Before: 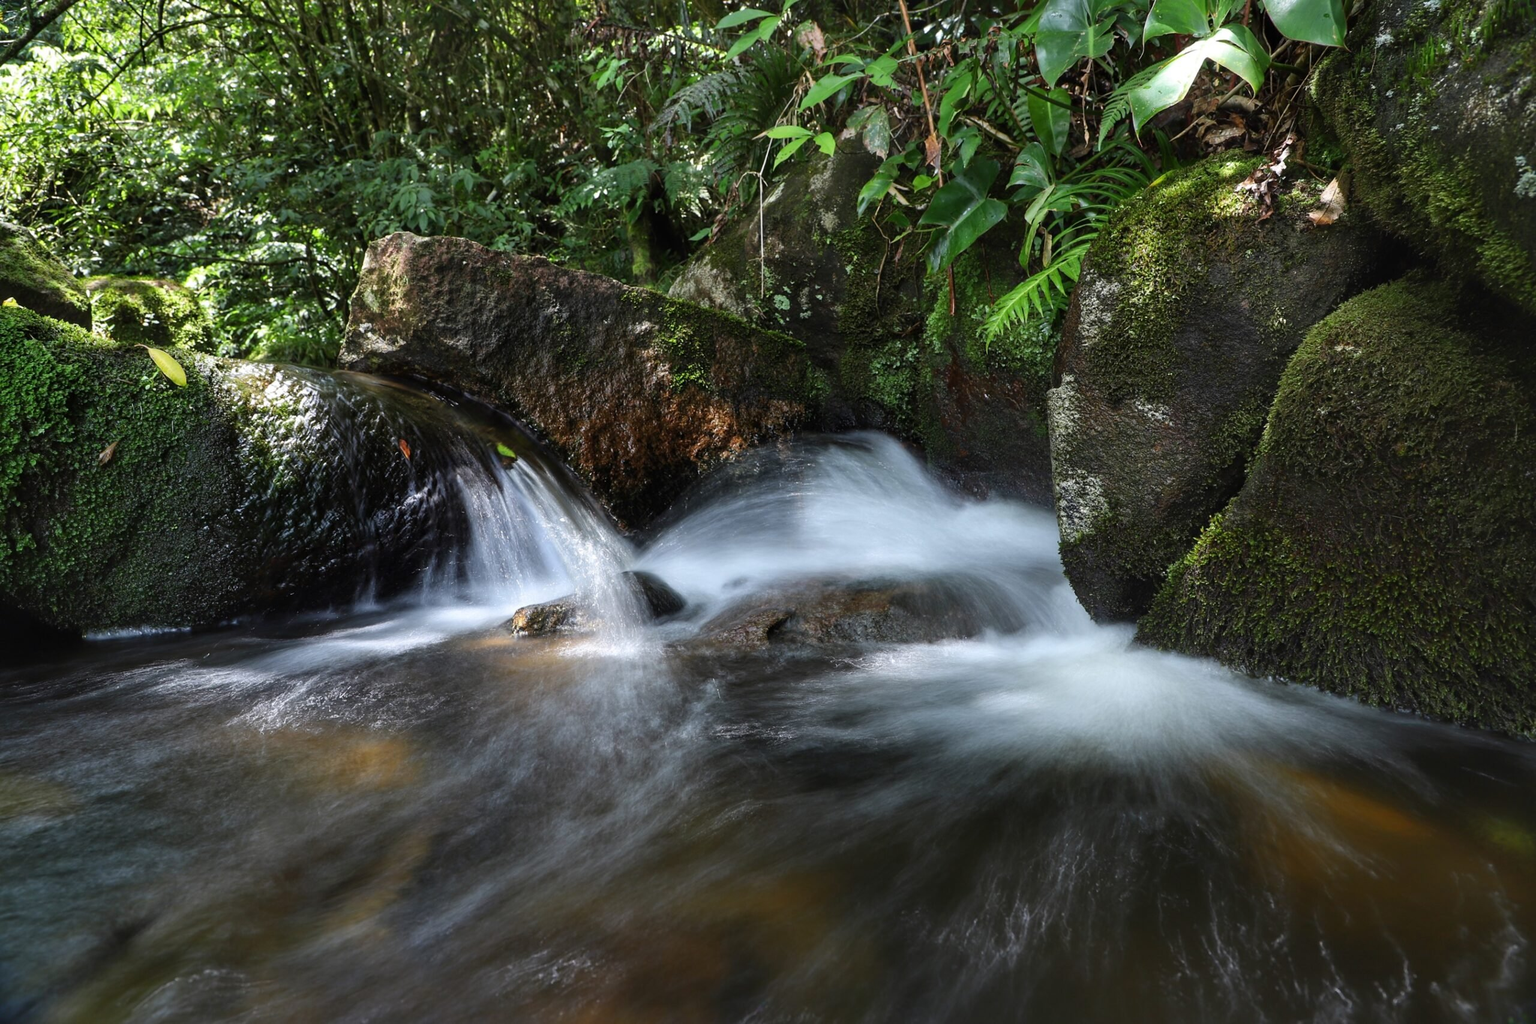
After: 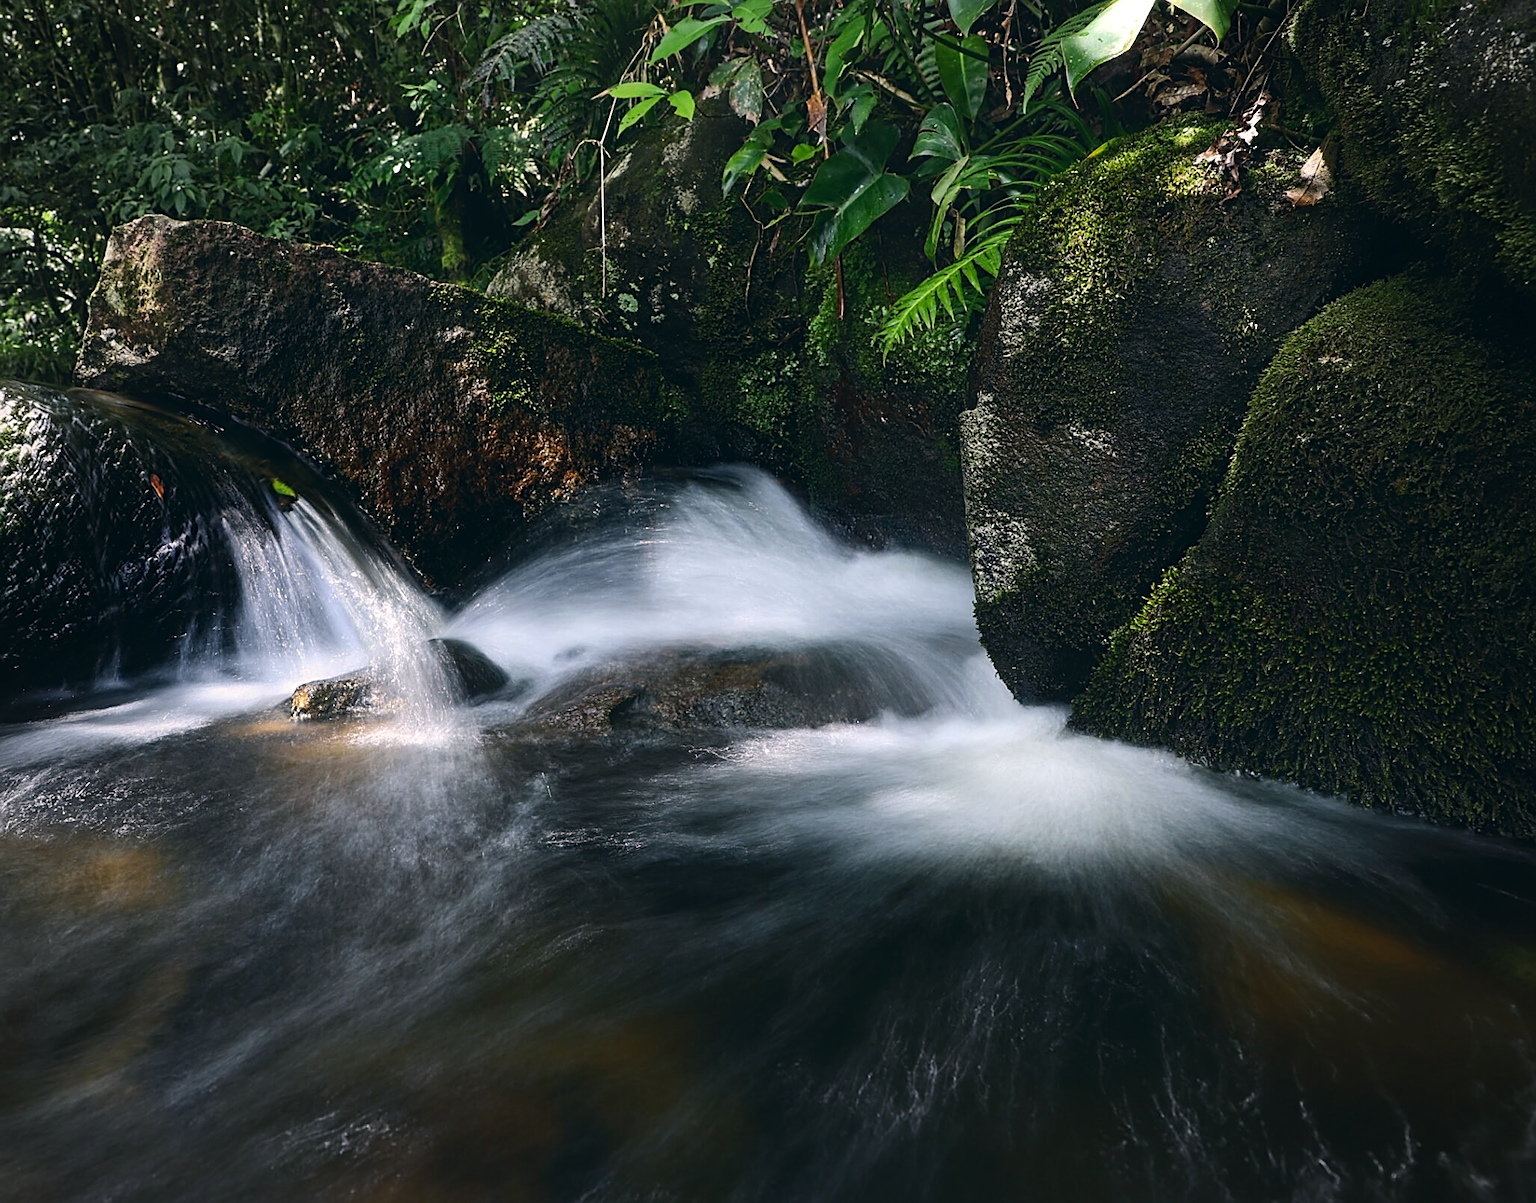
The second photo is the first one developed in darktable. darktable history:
tone equalizer: -8 EV -0.772 EV, -7 EV -0.701 EV, -6 EV -0.573 EV, -5 EV -0.422 EV, -3 EV 0.405 EV, -2 EV 0.6 EV, -1 EV 0.695 EV, +0 EV 0.733 EV, edges refinement/feathering 500, mask exposure compensation -1.57 EV, preserve details no
crop and rotate: left 18.196%, top 5.866%, right 1.701%
color correction: highlights a* 5.47, highlights b* 5.28, shadows a* -4.51, shadows b* -5.2
exposure: exposure -0.328 EV, compensate highlight preservation false
sharpen: on, module defaults
contrast equalizer: octaves 7, y [[0.439, 0.44, 0.442, 0.457, 0.493, 0.498], [0.5 ×6], [0.5 ×6], [0 ×6], [0 ×6]]
vignetting: fall-off start 74.44%, fall-off radius 65.68%, brightness -0.293
